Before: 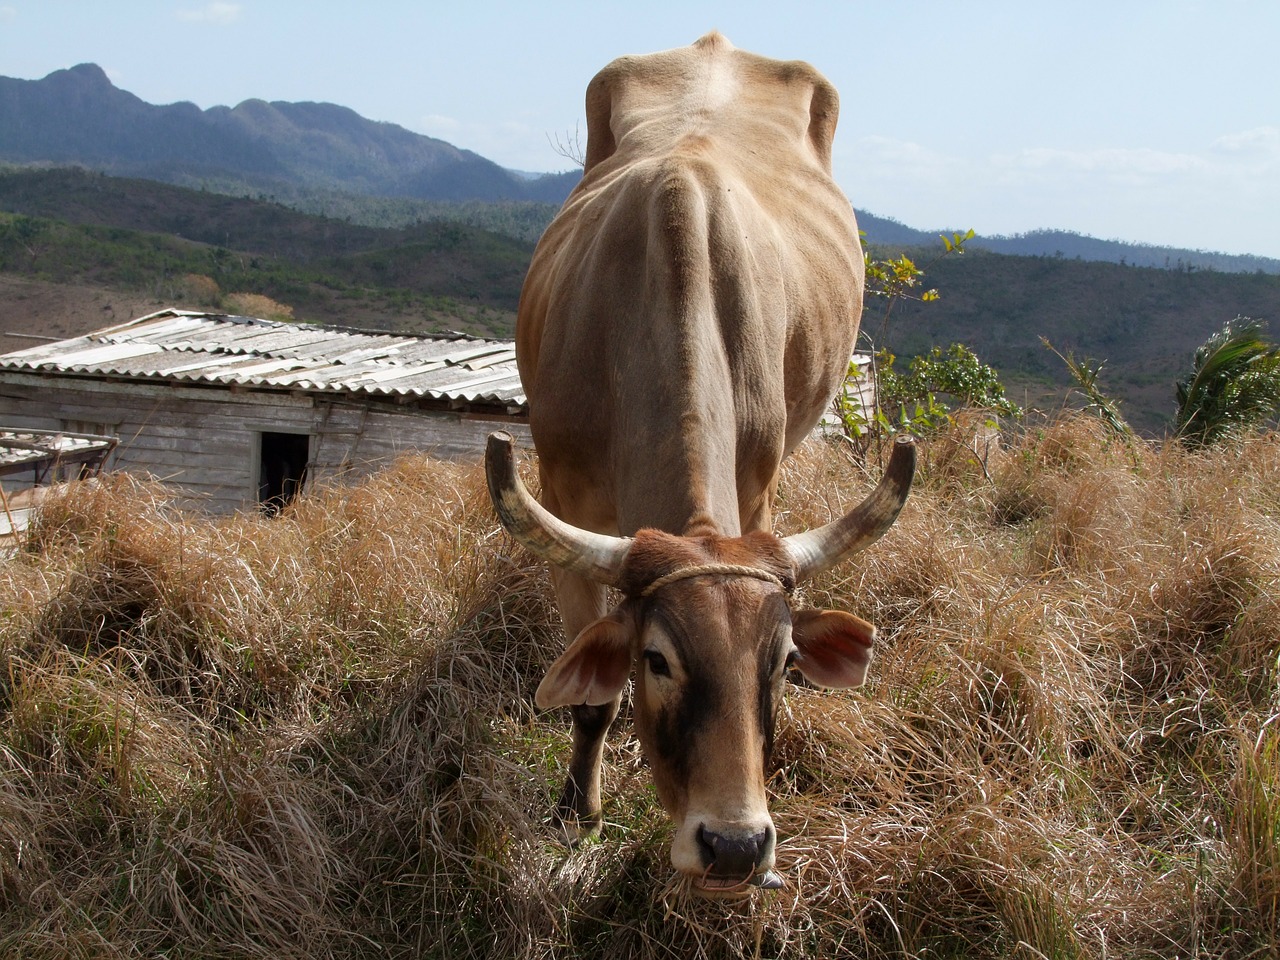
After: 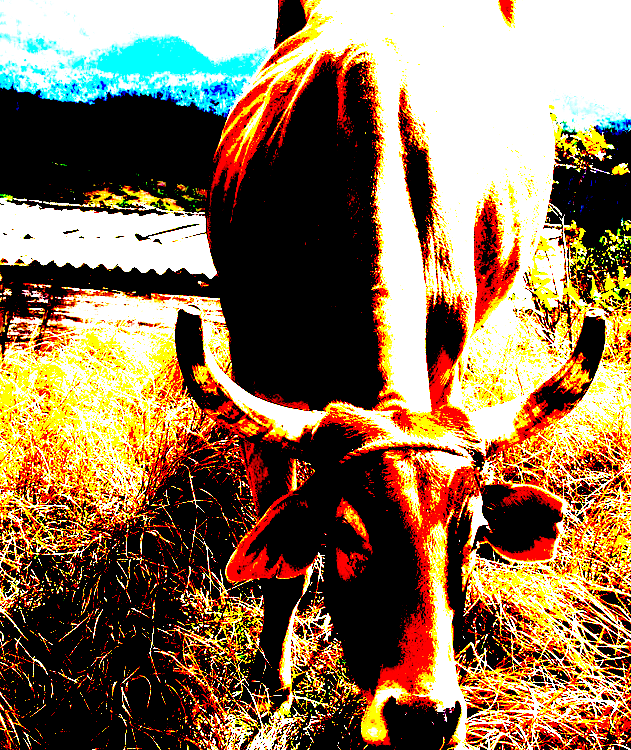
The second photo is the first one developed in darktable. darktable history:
exposure: black level correction 0.099, exposure 3.05 EV, compensate highlight preservation false
crop and rotate: angle 0.016°, left 24.264%, top 13.121%, right 26.398%, bottom 8.63%
